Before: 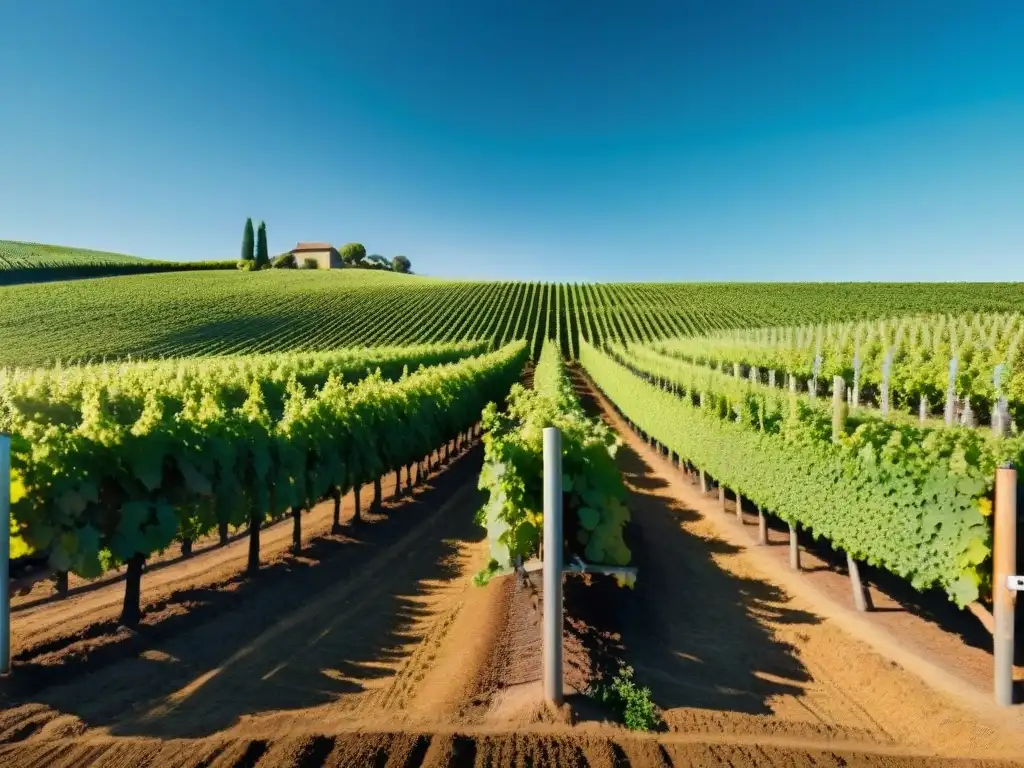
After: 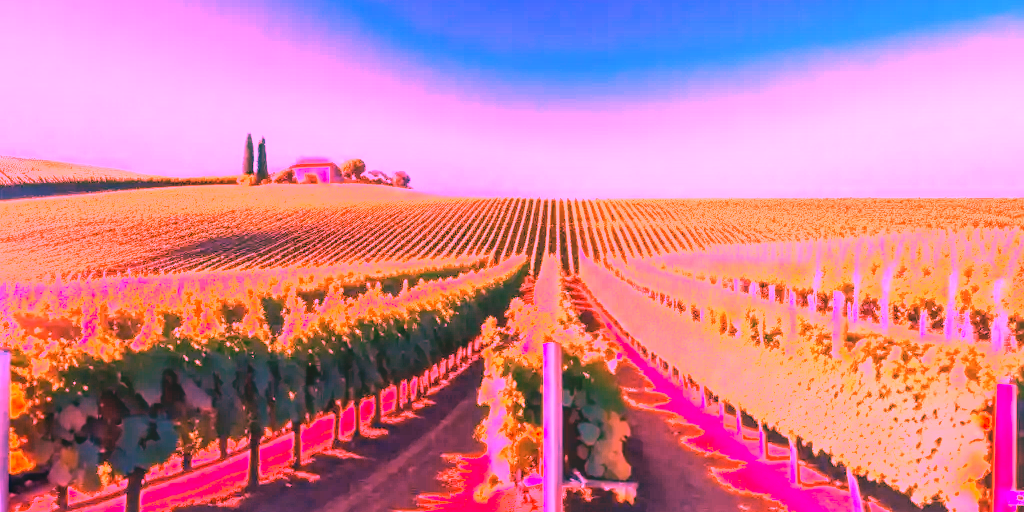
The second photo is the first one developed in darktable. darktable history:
white balance: red 4.26, blue 1.802
local contrast: on, module defaults
crop: top 11.166%, bottom 22.168%
